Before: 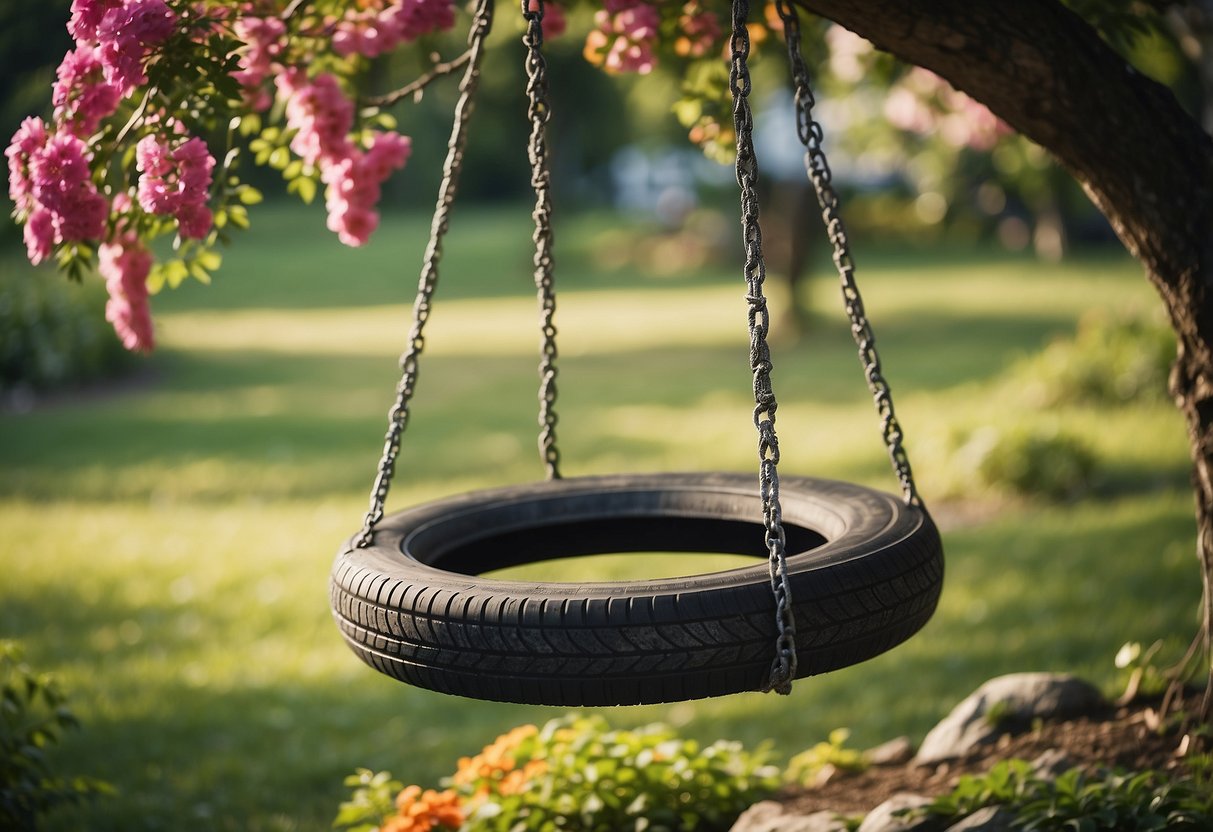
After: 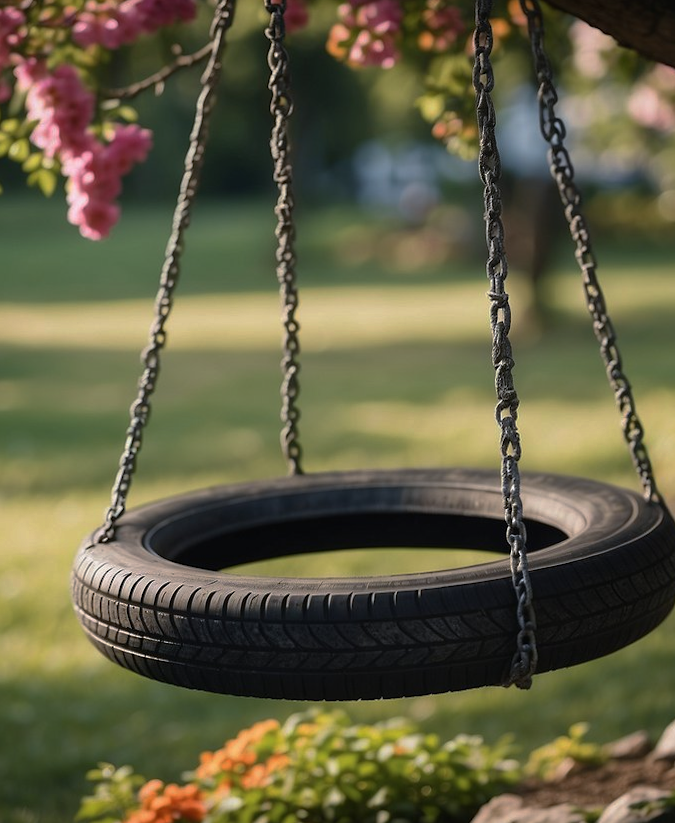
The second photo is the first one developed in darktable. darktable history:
color correction: highlights a* -0.137, highlights b* -5.91, shadows a* -0.137, shadows b* -0.137
base curve: curves: ch0 [(0, 0) (0.595, 0.418) (1, 1)], preserve colors none
crop: left 21.496%, right 22.254%
rotate and perspective: rotation 0.174°, lens shift (vertical) 0.013, lens shift (horizontal) 0.019, shear 0.001, automatic cropping original format, crop left 0.007, crop right 0.991, crop top 0.016, crop bottom 0.997
